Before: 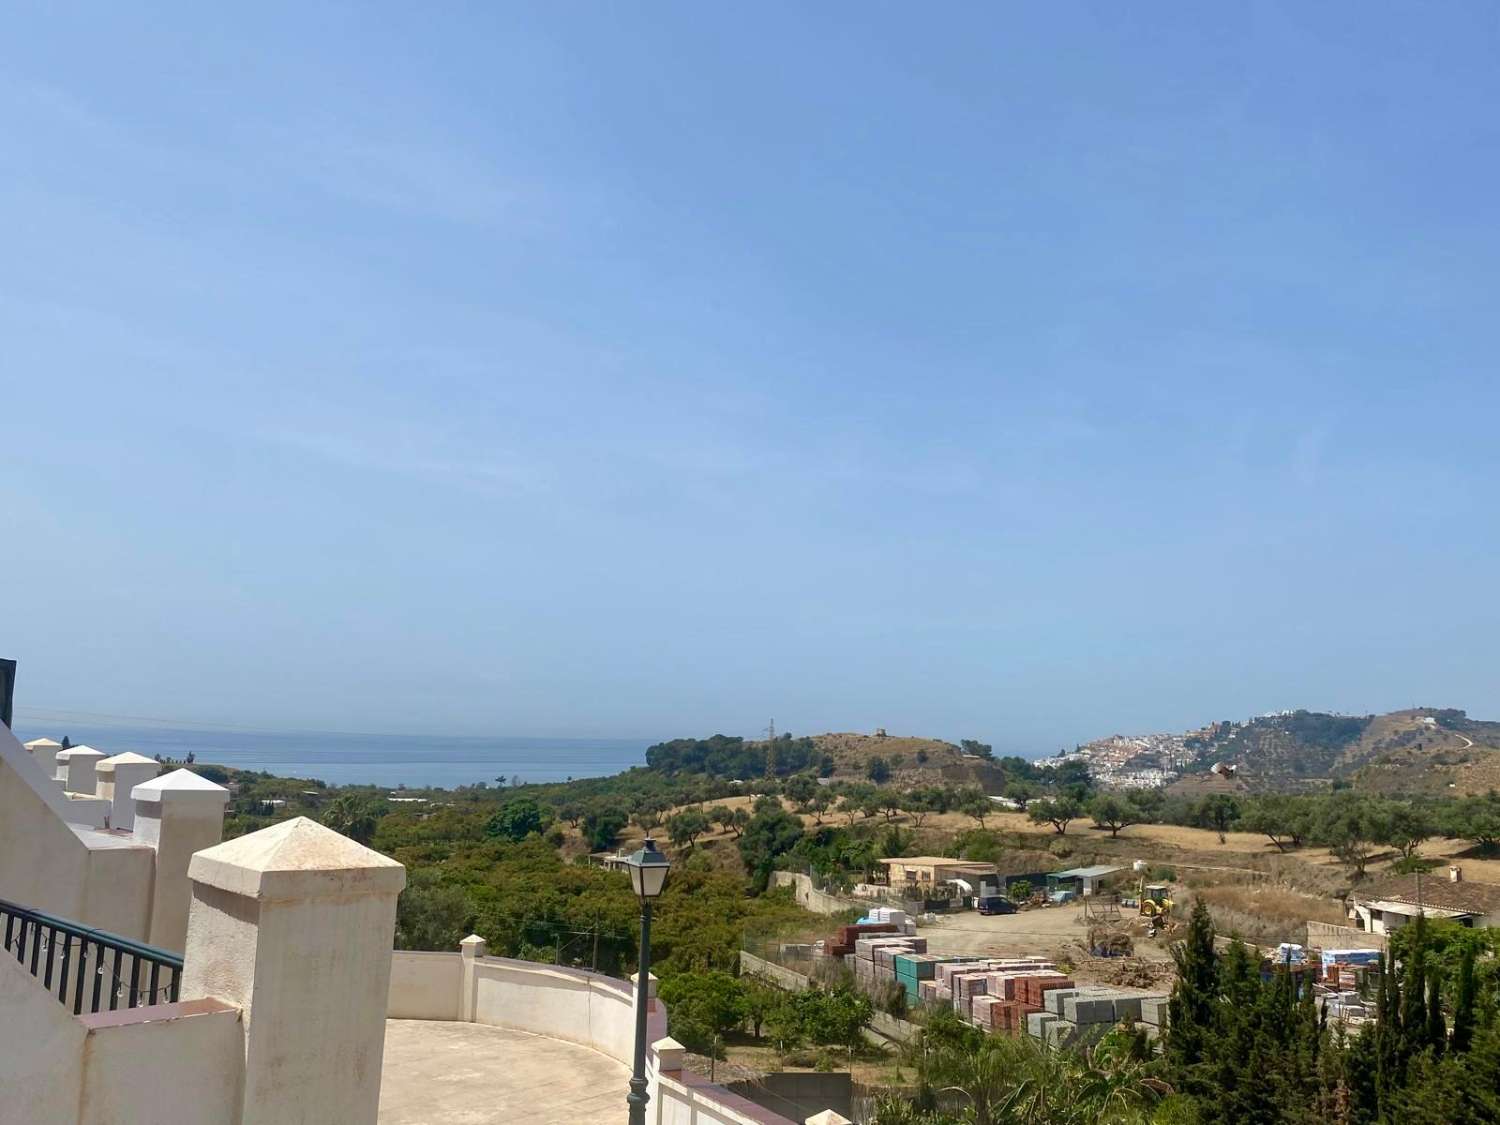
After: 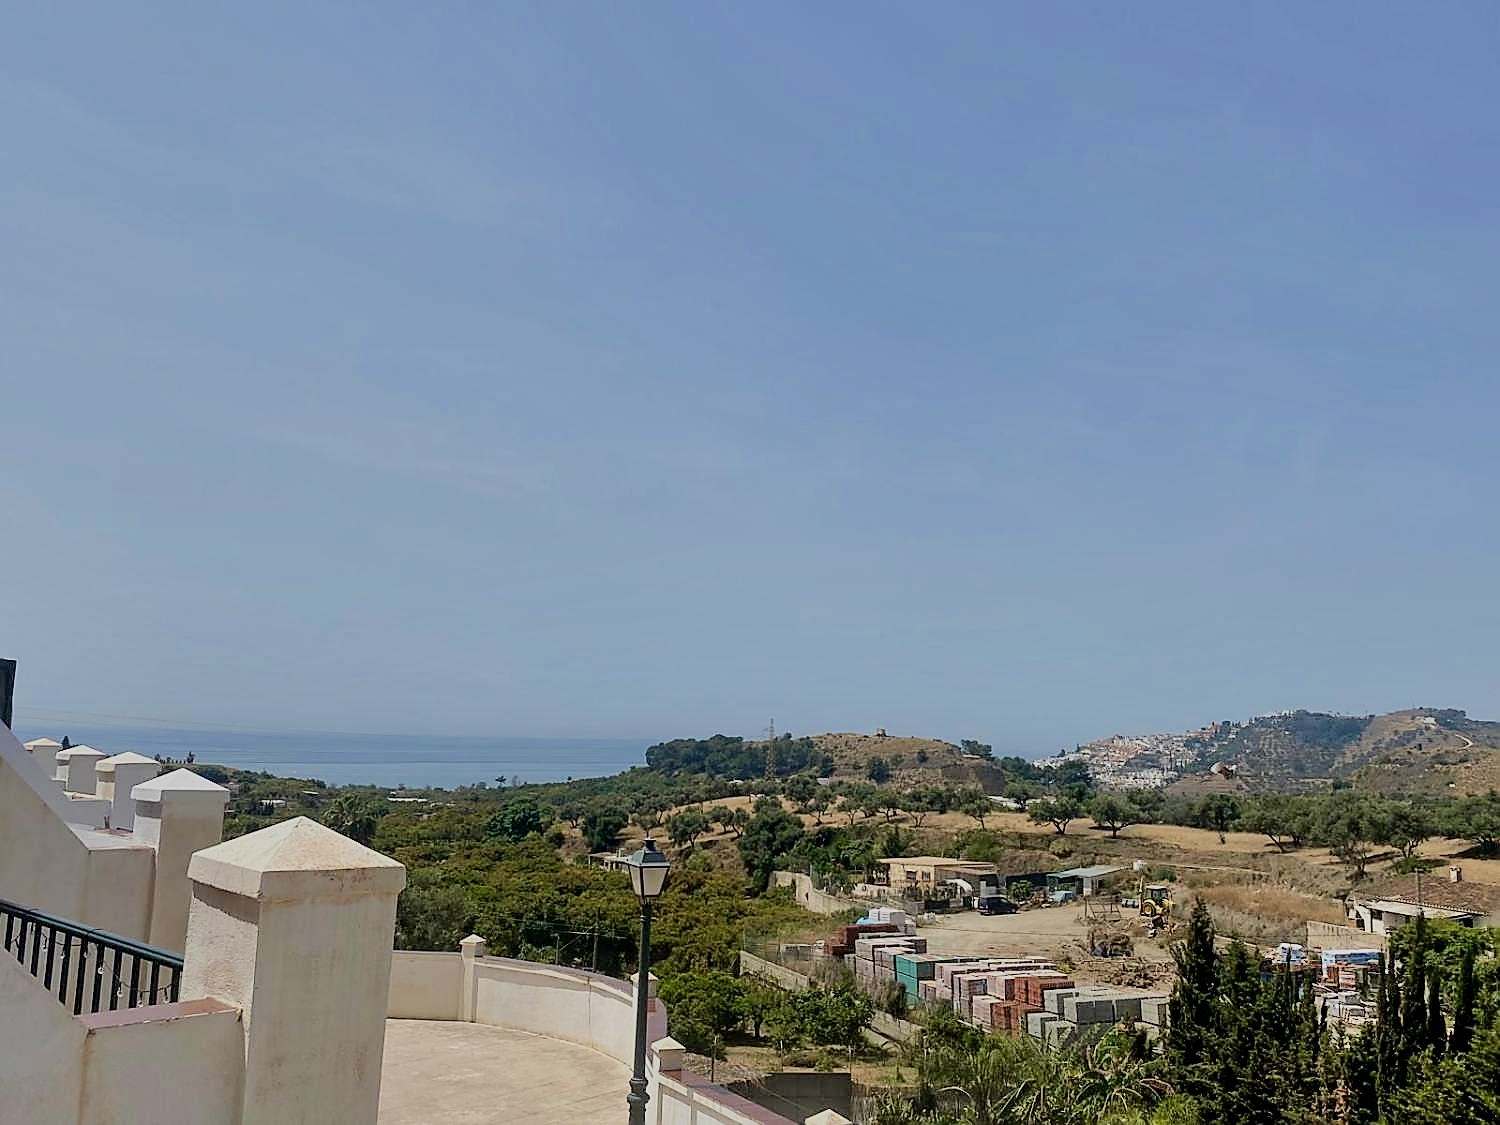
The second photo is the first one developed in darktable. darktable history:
filmic rgb: black relative exposure -7.15 EV, white relative exposure 5.36 EV, hardness 3.02
sharpen: radius 1.4, amount 1.25, threshold 0.7
shadows and highlights: low approximation 0.01, soften with gaussian
